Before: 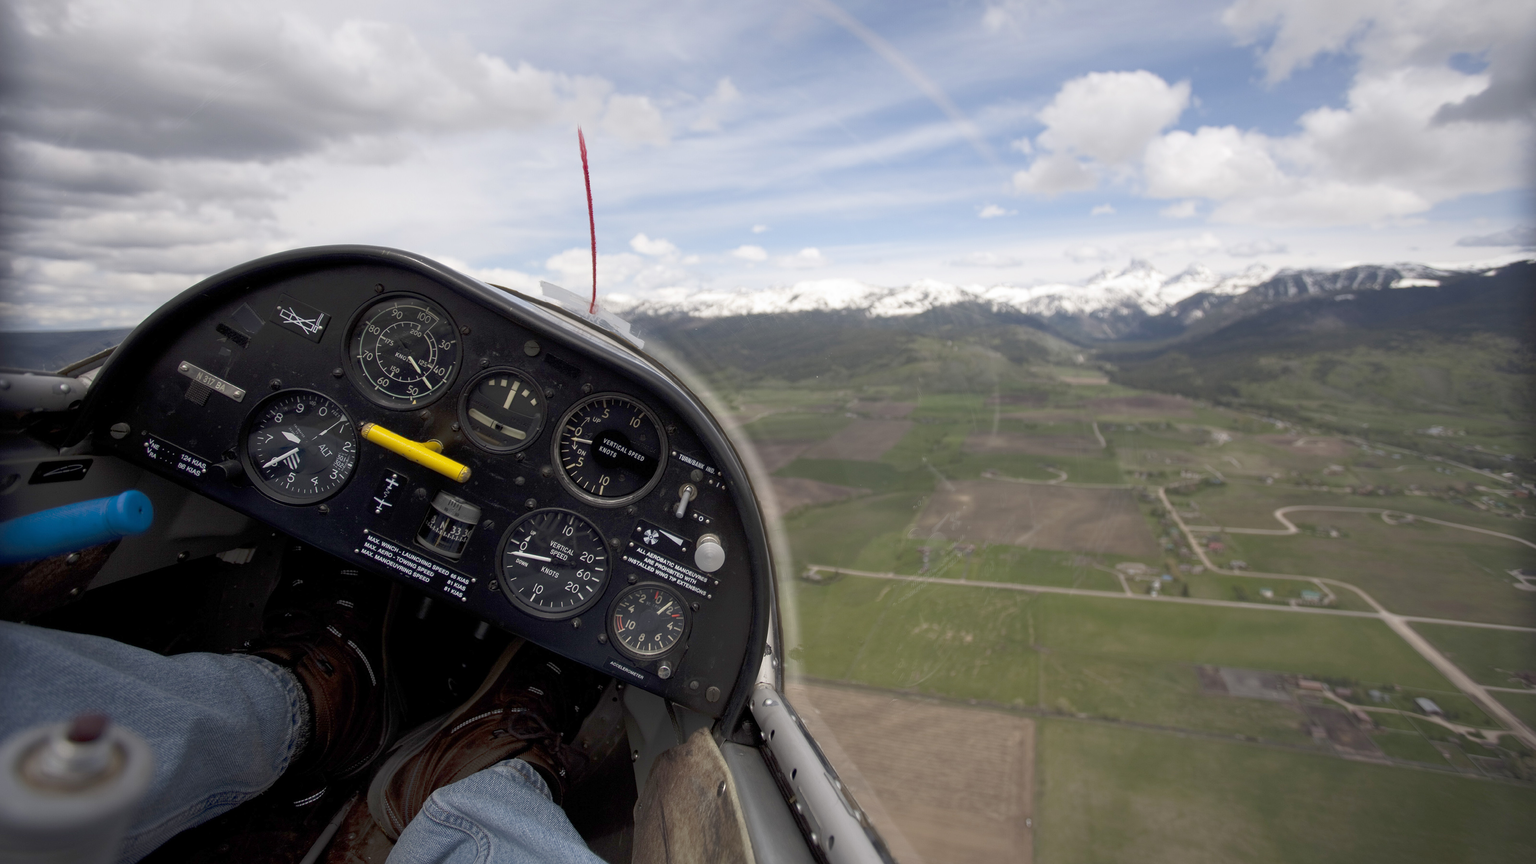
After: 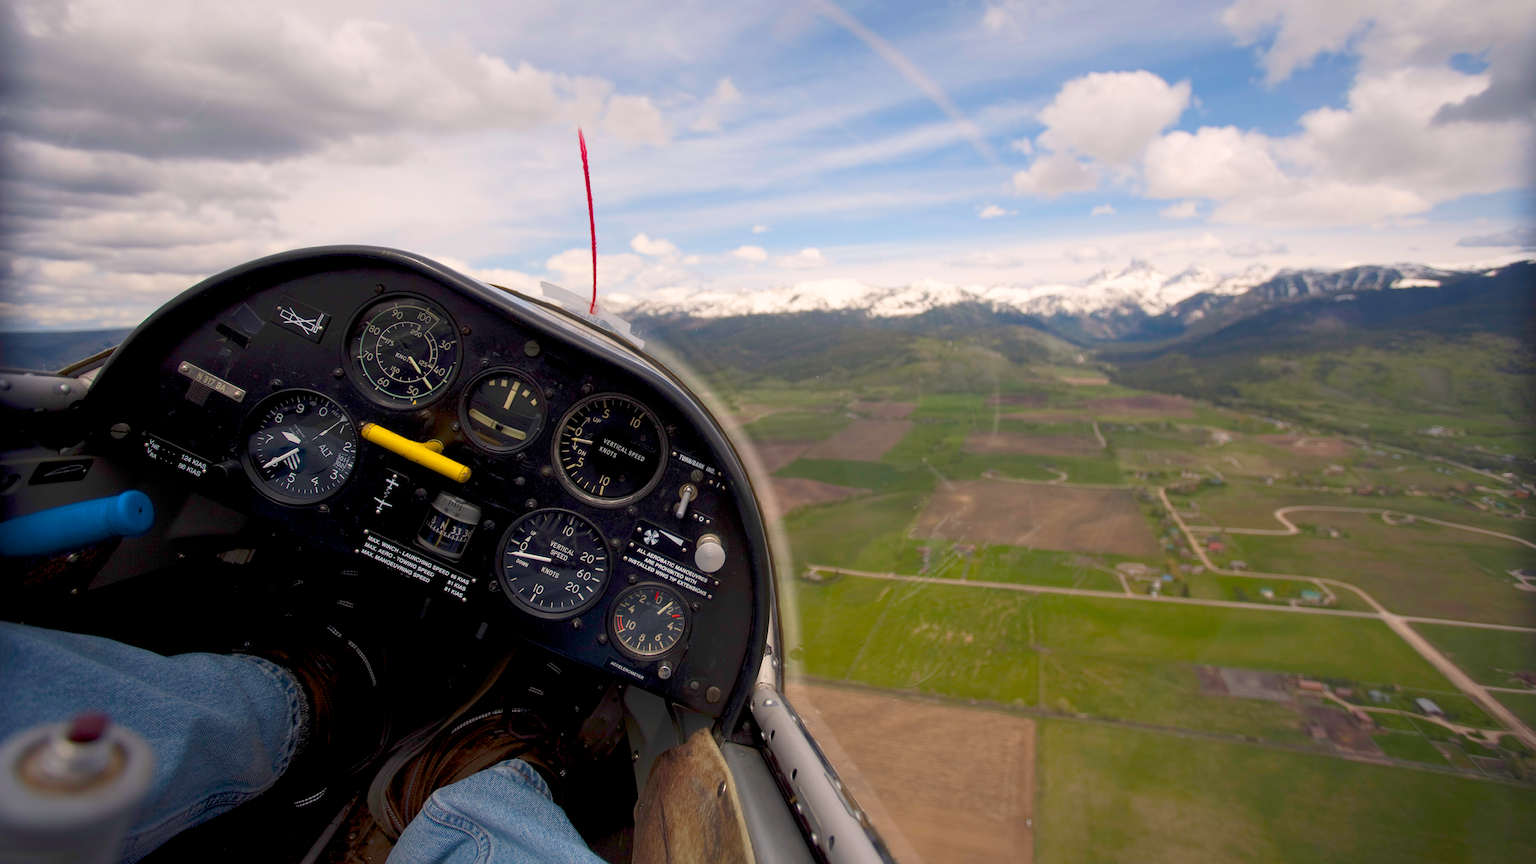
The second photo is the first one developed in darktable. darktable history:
color balance rgb: highlights gain › chroma 1.638%, highlights gain › hue 56.96°, global offset › luminance -0.265%, perceptual saturation grading › global saturation 36.923%, perceptual saturation grading › shadows 35.872%, global vibrance 20%
